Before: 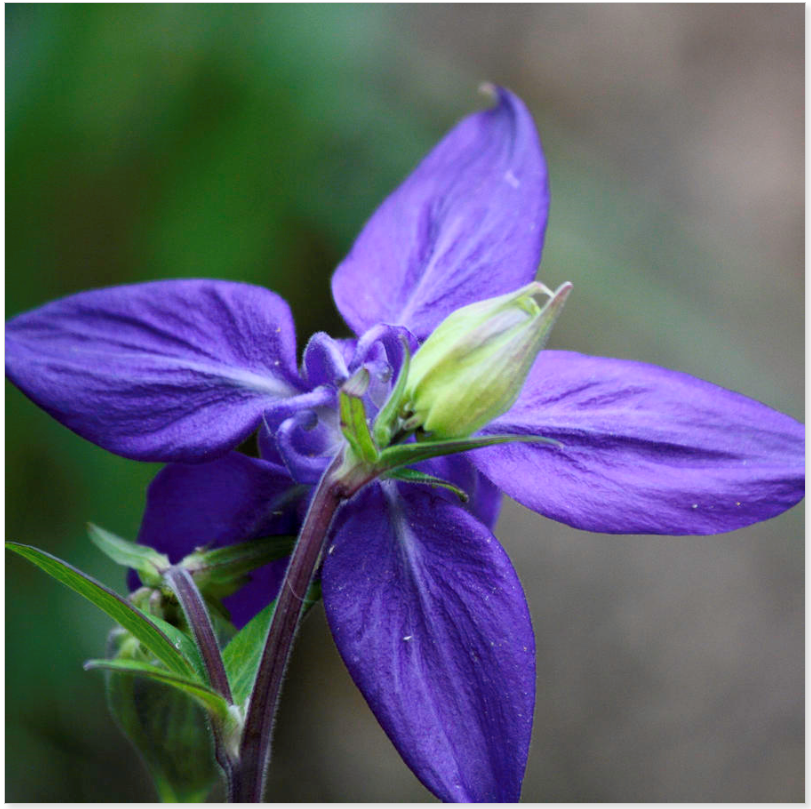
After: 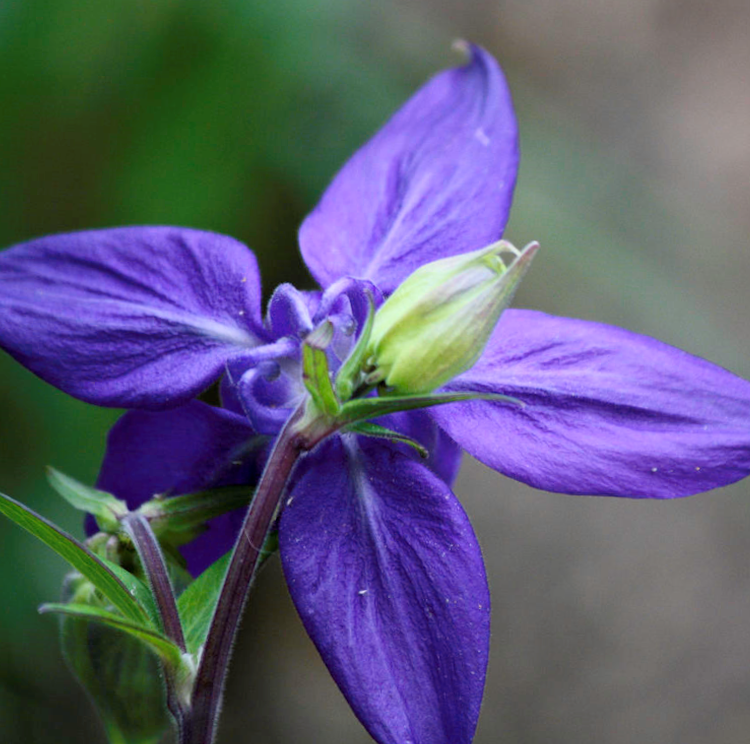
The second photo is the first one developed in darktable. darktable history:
crop and rotate: angle -1.88°, left 3.135%, top 4.34%, right 1.366%, bottom 0.674%
